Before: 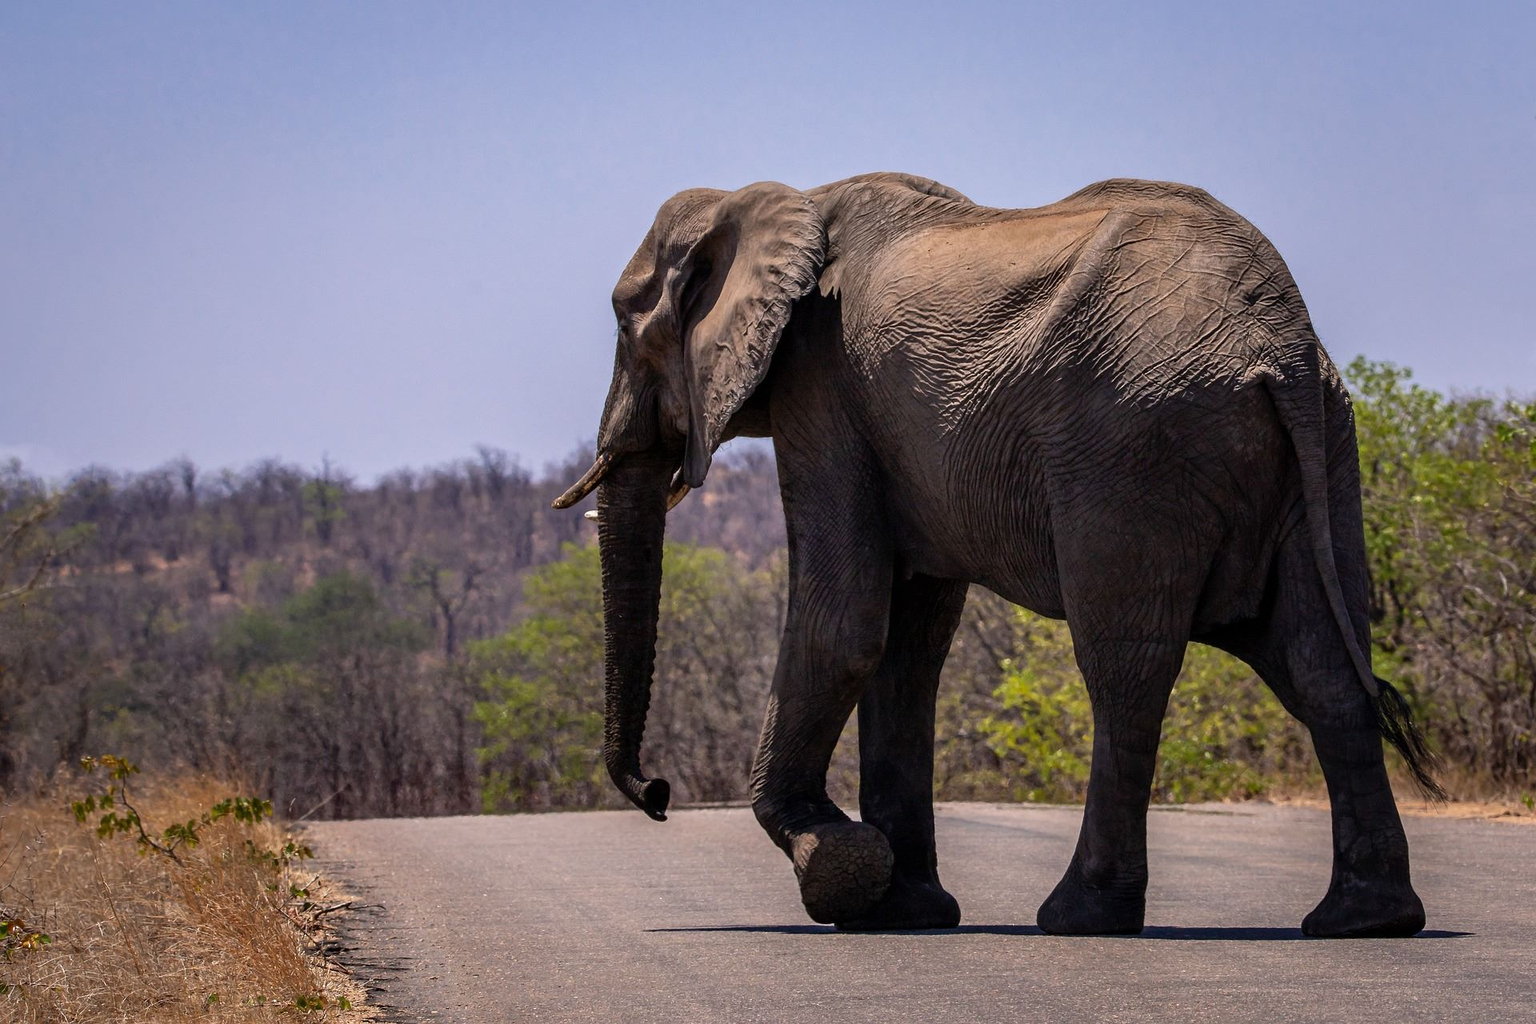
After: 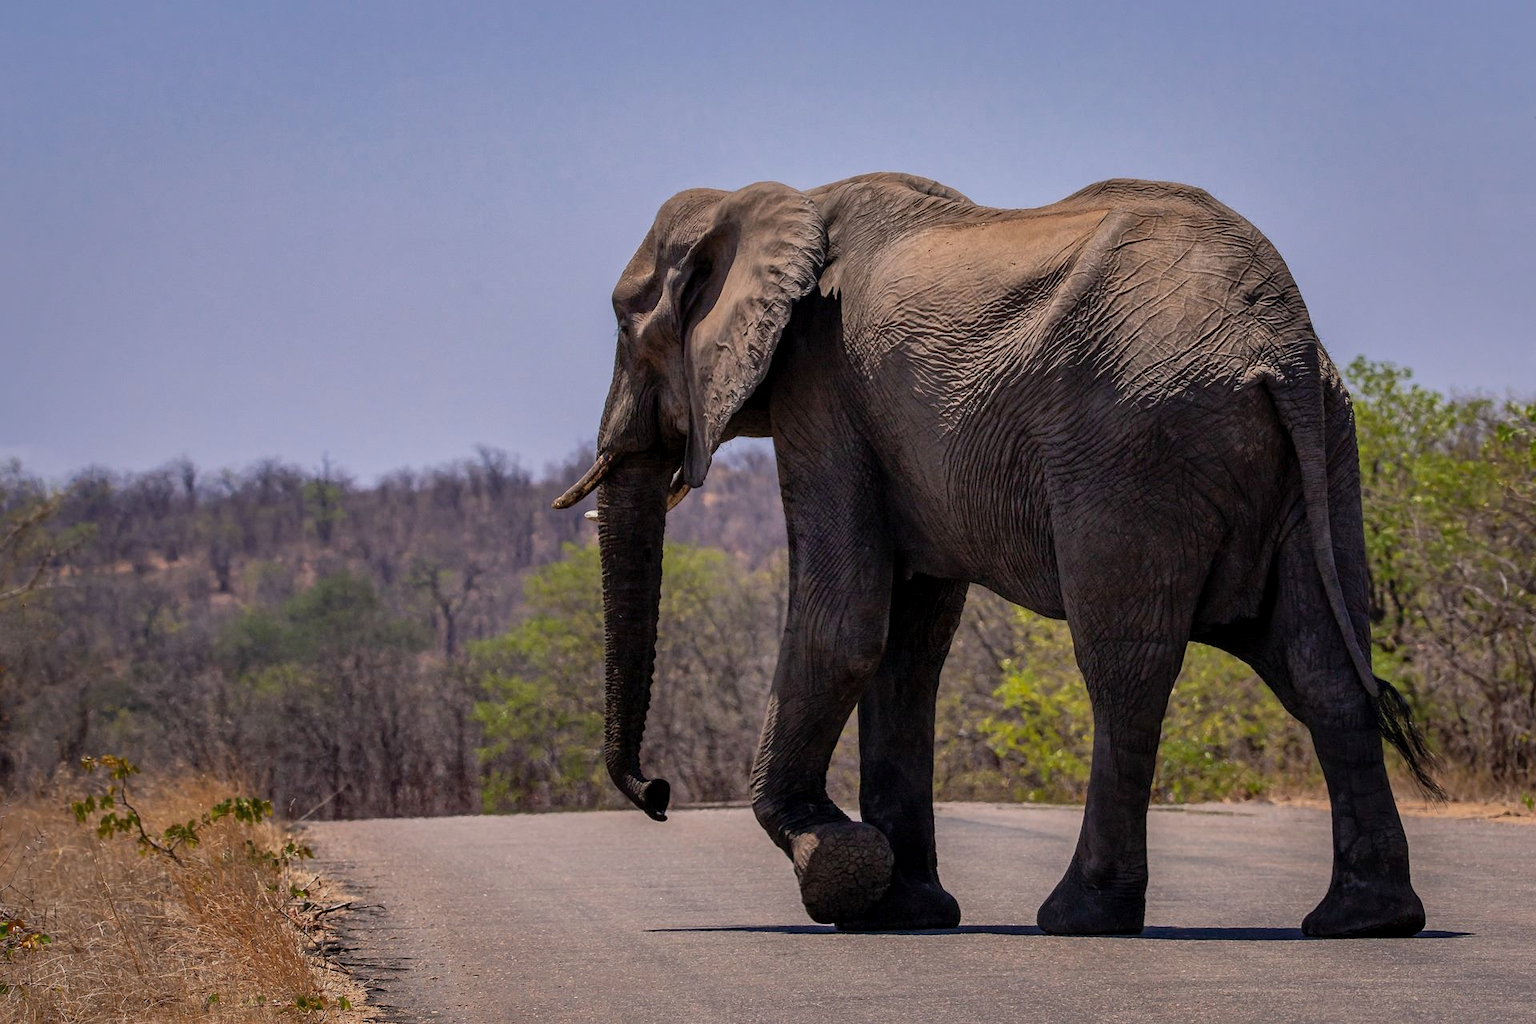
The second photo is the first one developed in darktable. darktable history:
shadows and highlights: shadows 40, highlights -60
exposure: black level correction 0.001, exposure -0.125 EV, compensate exposure bias true, compensate highlight preservation false
